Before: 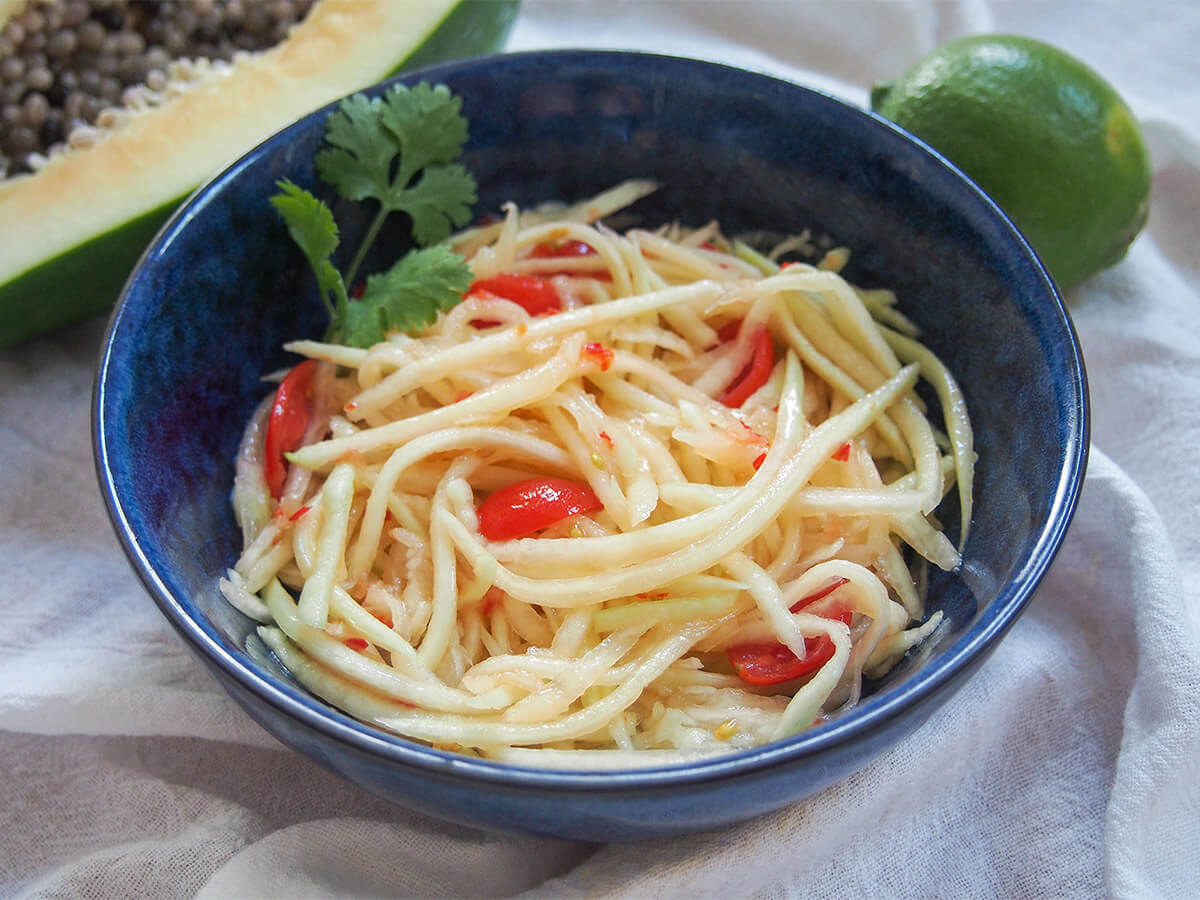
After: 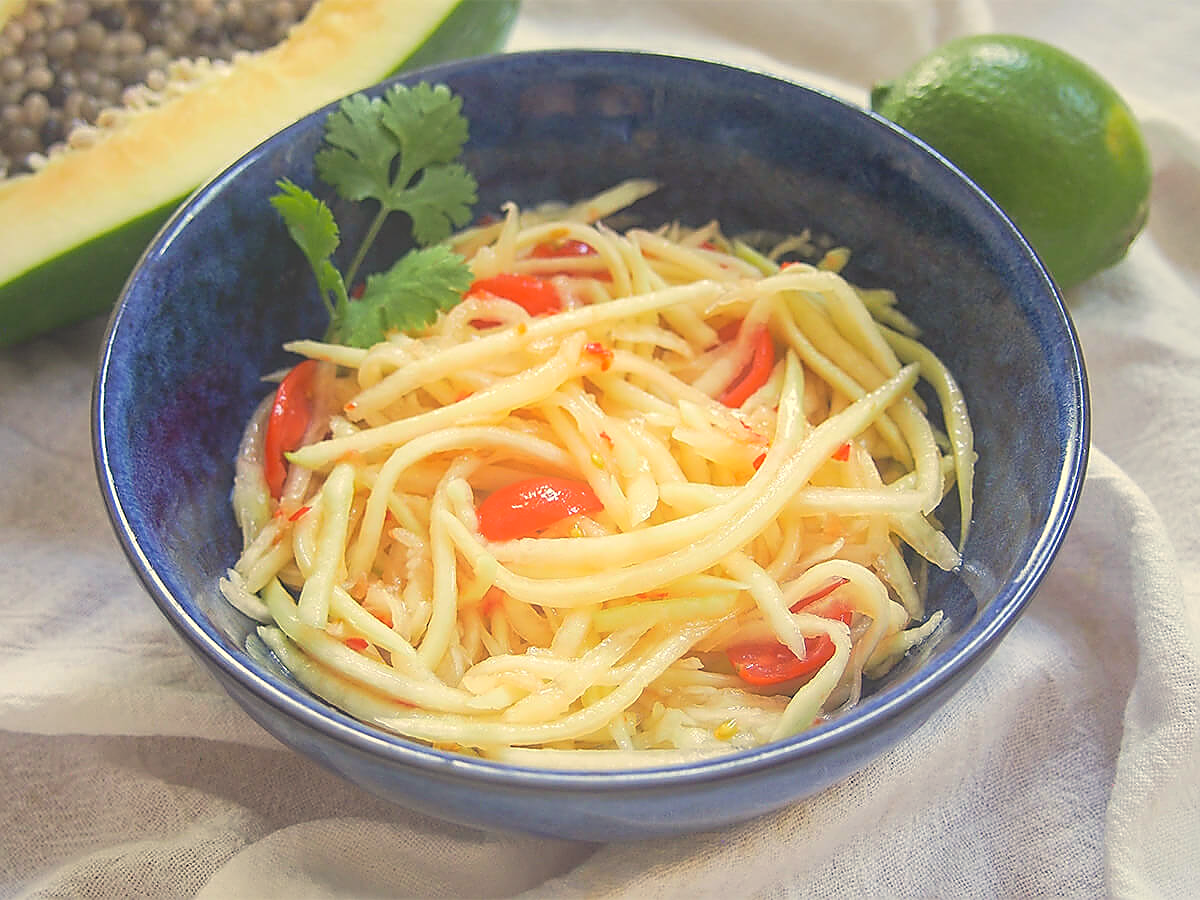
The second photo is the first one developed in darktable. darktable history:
sharpen: radius 1.4, amount 1.25, threshold 0.7
bloom: size 40%
color correction: highlights a* 2.72, highlights b* 22.8
